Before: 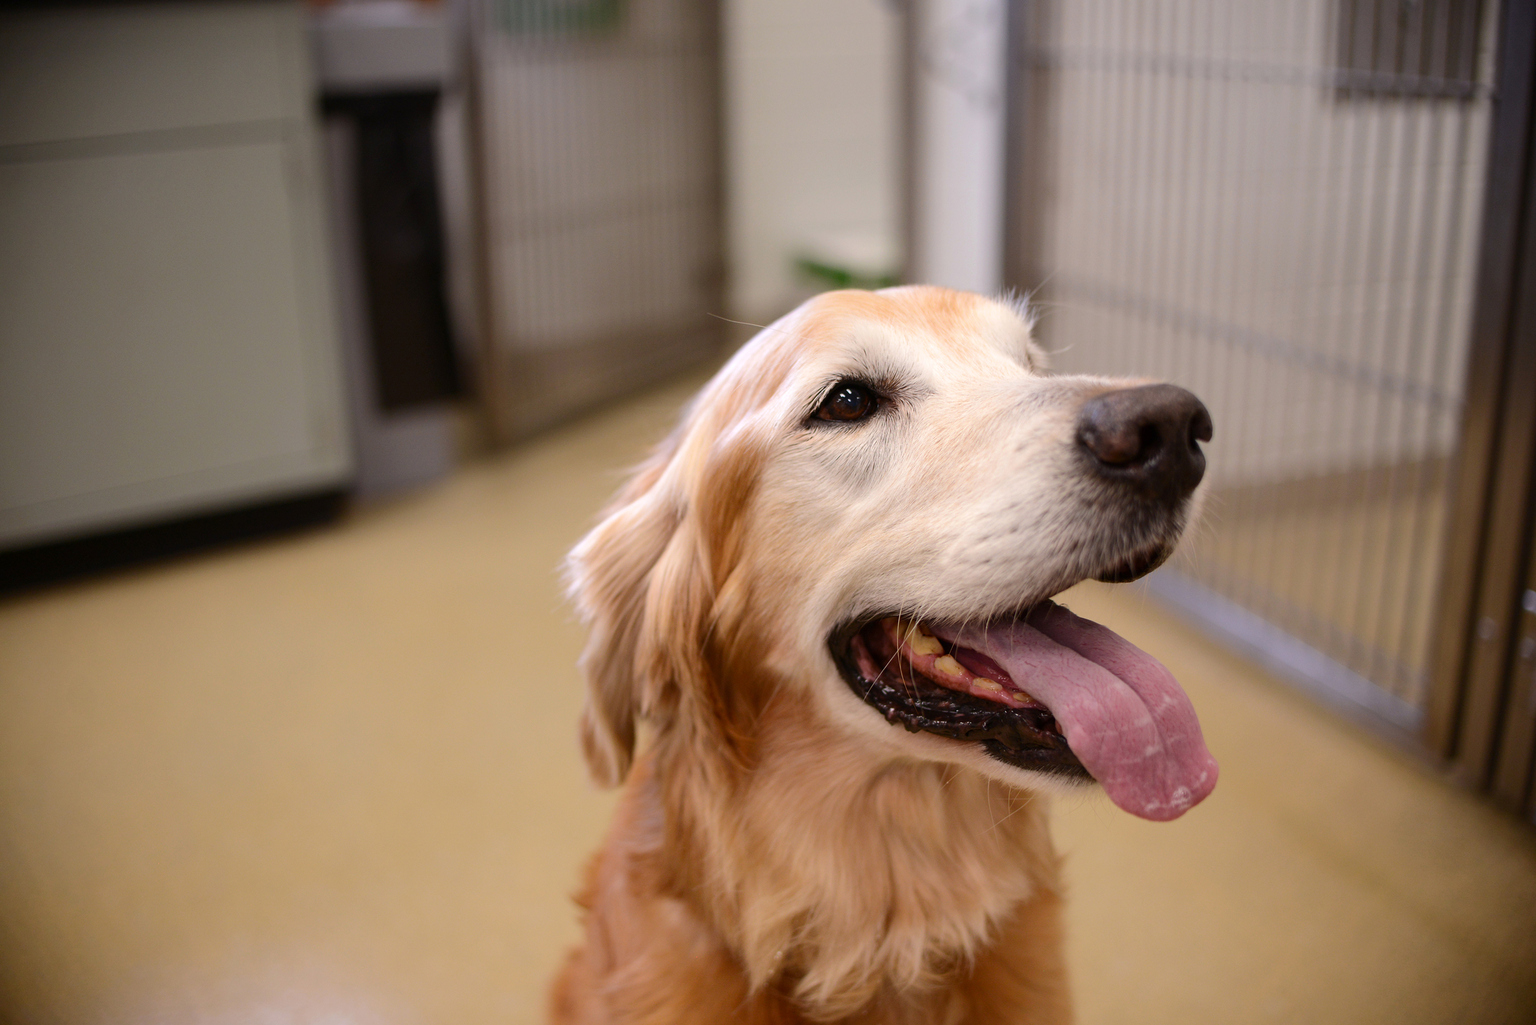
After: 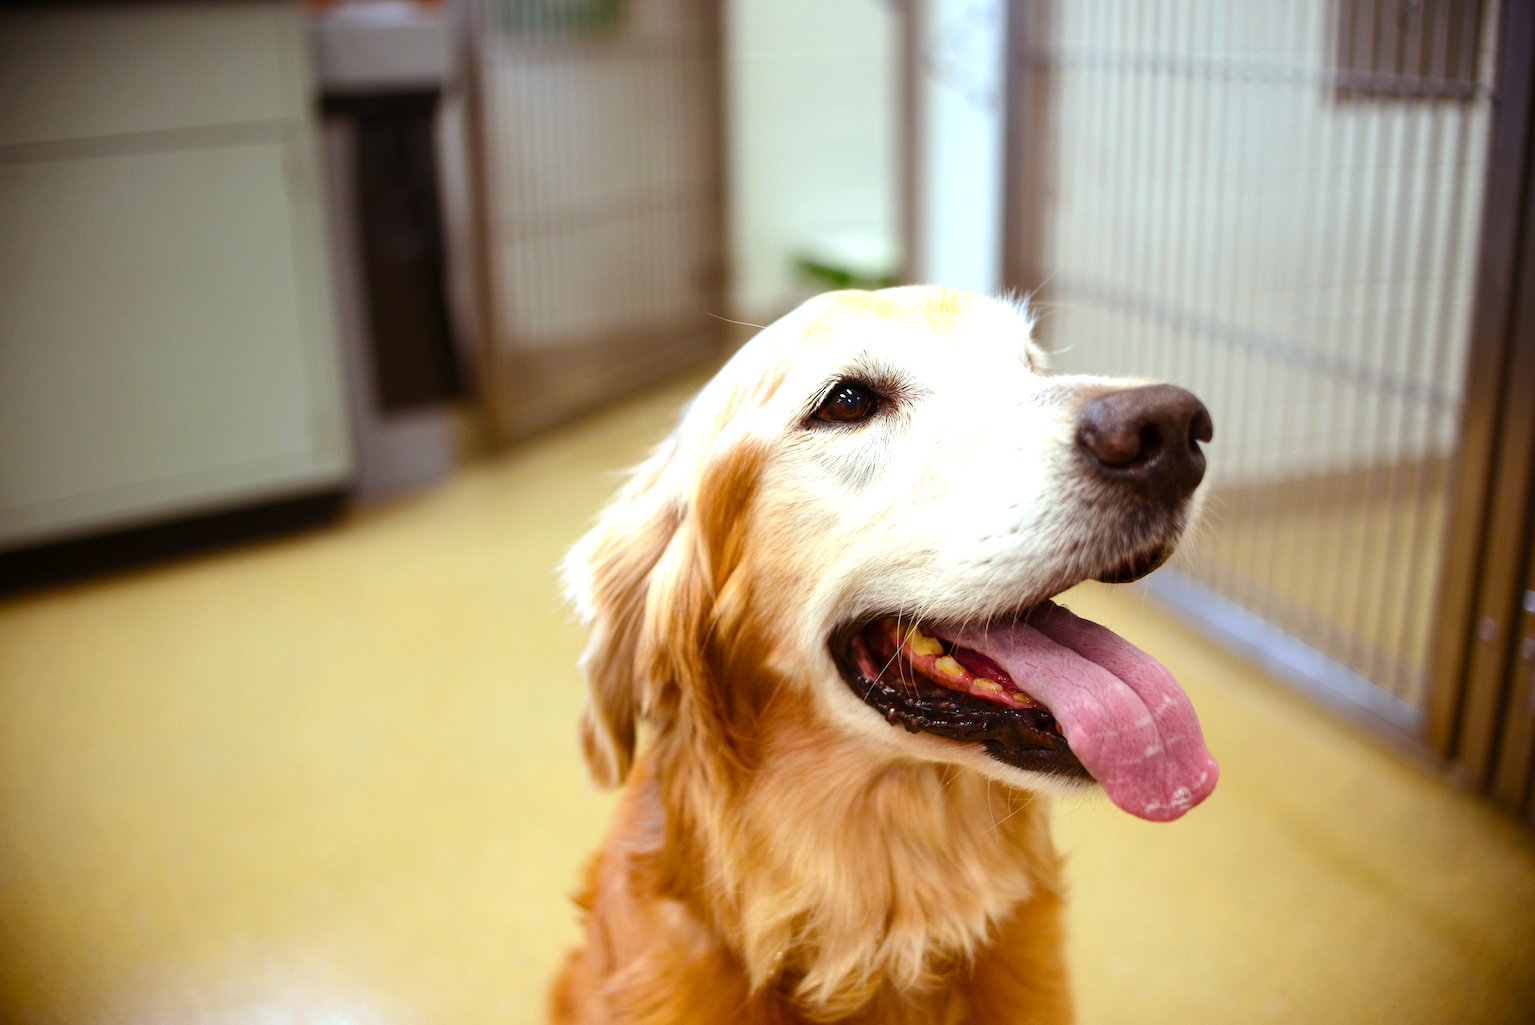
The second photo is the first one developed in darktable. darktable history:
color balance rgb: shadows lift › chroma 2.007%, shadows lift › hue 50.64°, power › hue 329.61°, highlights gain › luminance 15.209%, highlights gain › chroma 3.896%, highlights gain › hue 212.03°, perceptual saturation grading › global saturation 30.782%, perceptual brilliance grading › global brilliance 18.154%
